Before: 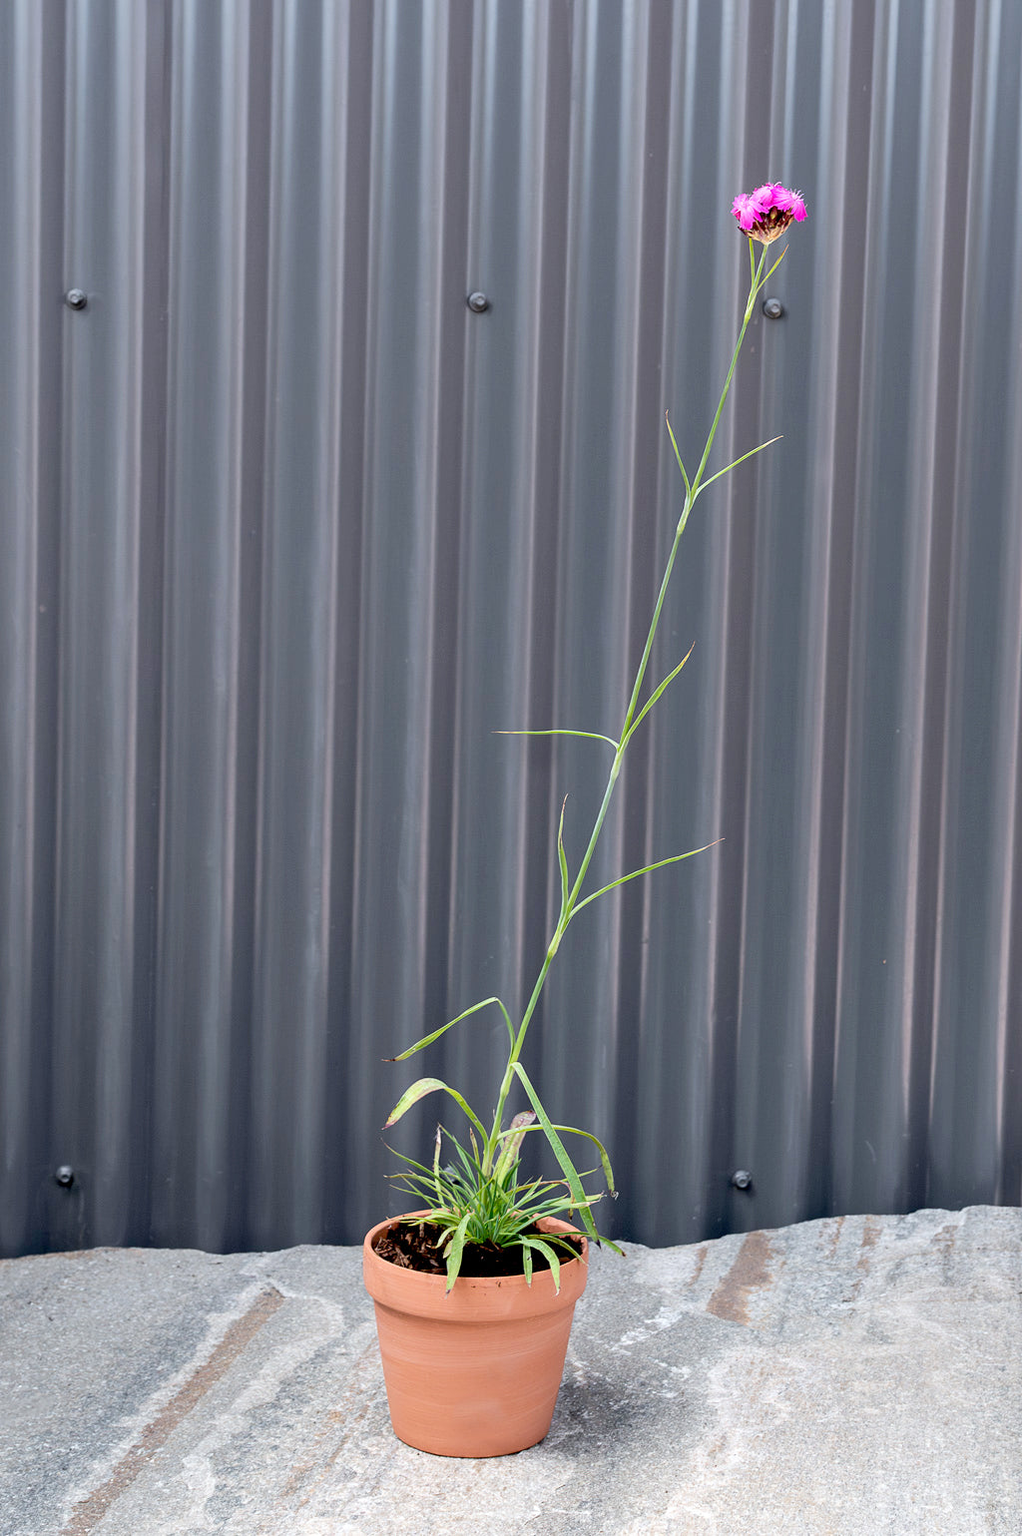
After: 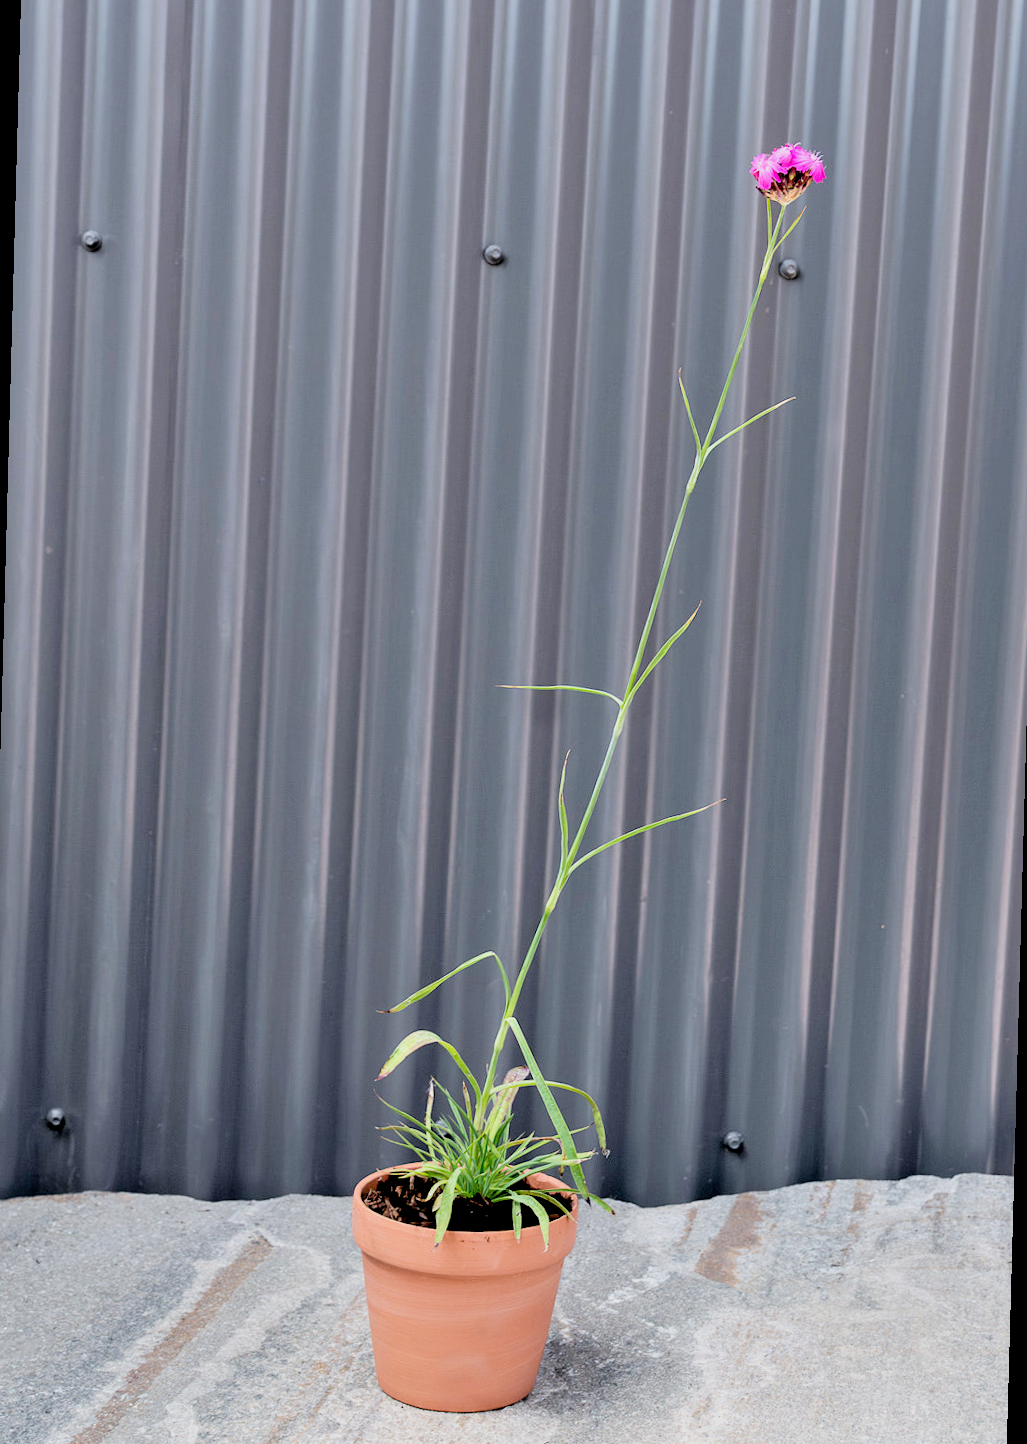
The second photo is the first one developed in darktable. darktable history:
tone equalizer: -8 EV 1 EV, -7 EV 1 EV, -6 EV 1 EV, -5 EV 1 EV, -4 EV 1 EV, -3 EV 0.75 EV, -2 EV 0.5 EV, -1 EV 0.25 EV
filmic rgb: black relative exposure -3.31 EV, white relative exposure 3.45 EV, hardness 2.36, contrast 1.103
rotate and perspective: rotation 1.57°, crop left 0.018, crop right 0.982, crop top 0.039, crop bottom 0.961
